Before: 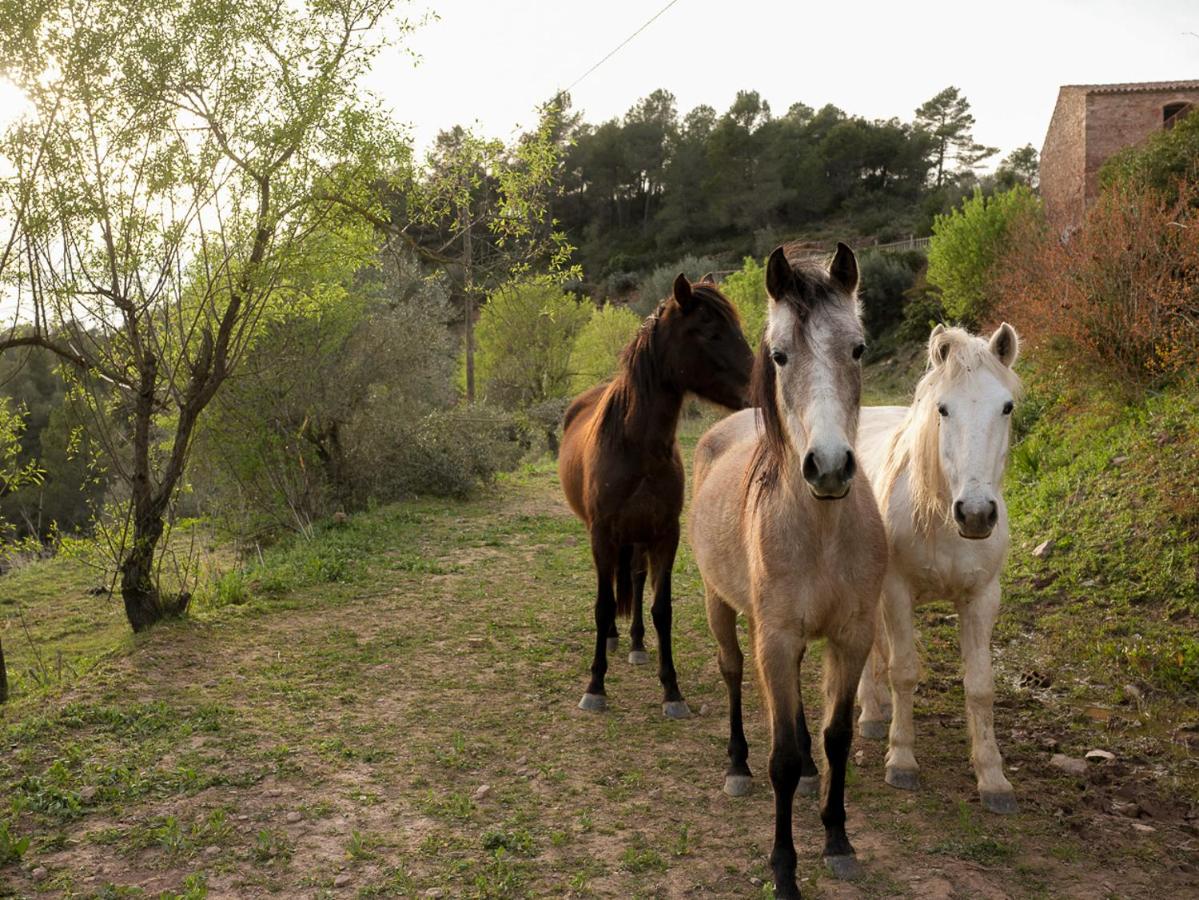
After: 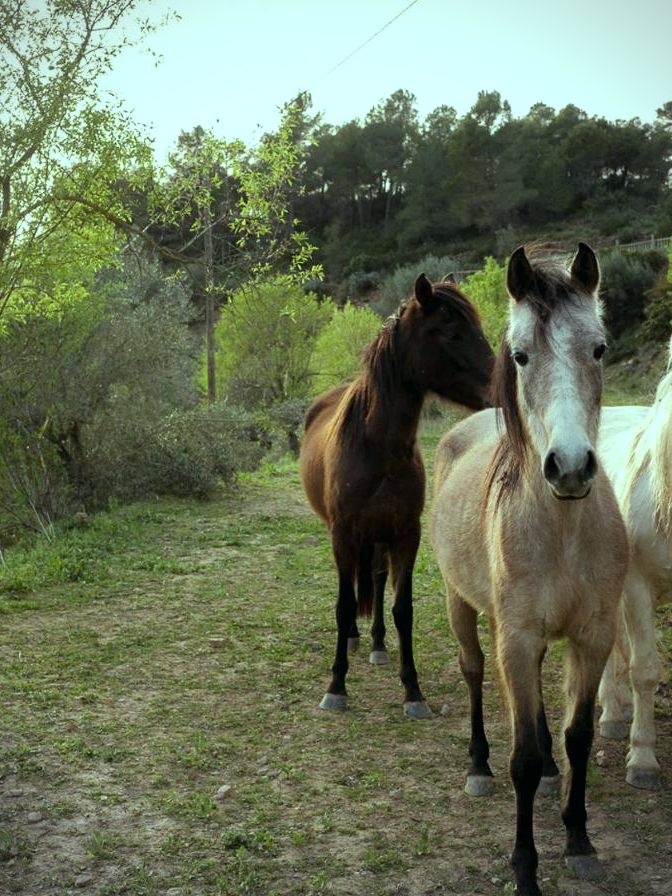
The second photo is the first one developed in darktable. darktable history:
vignetting: fall-off start 79.88%
color balance: mode lift, gamma, gain (sRGB), lift [0.997, 0.979, 1.021, 1.011], gamma [1, 1.084, 0.916, 0.998], gain [1, 0.87, 1.13, 1.101], contrast 4.55%, contrast fulcrum 38.24%, output saturation 104.09%
crop: left 21.674%, right 22.086%
